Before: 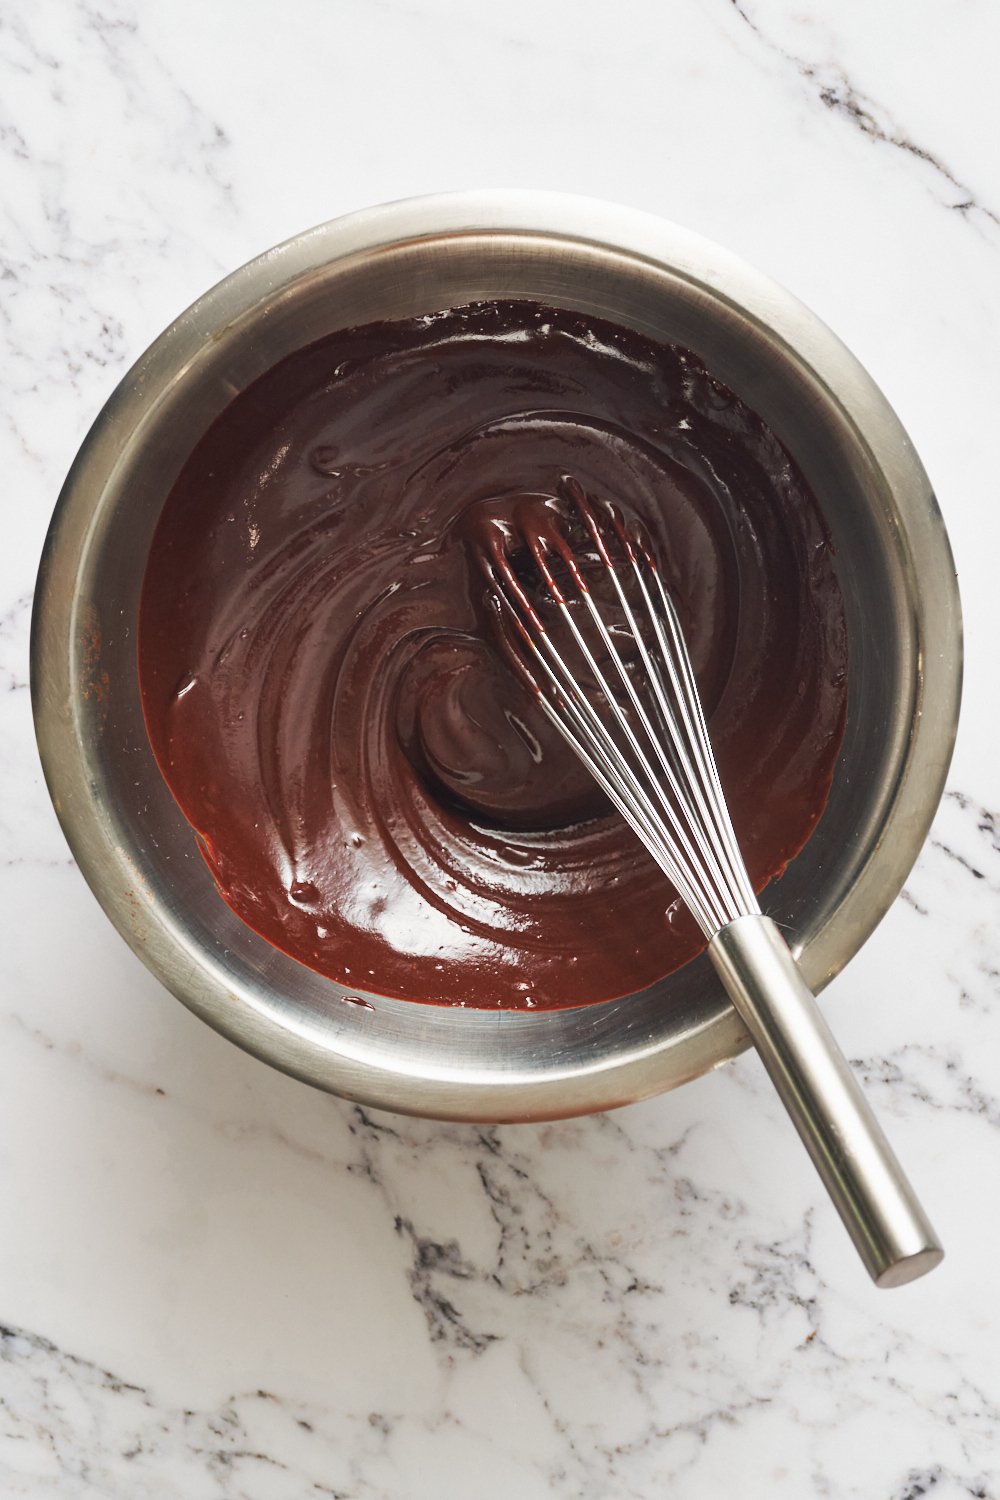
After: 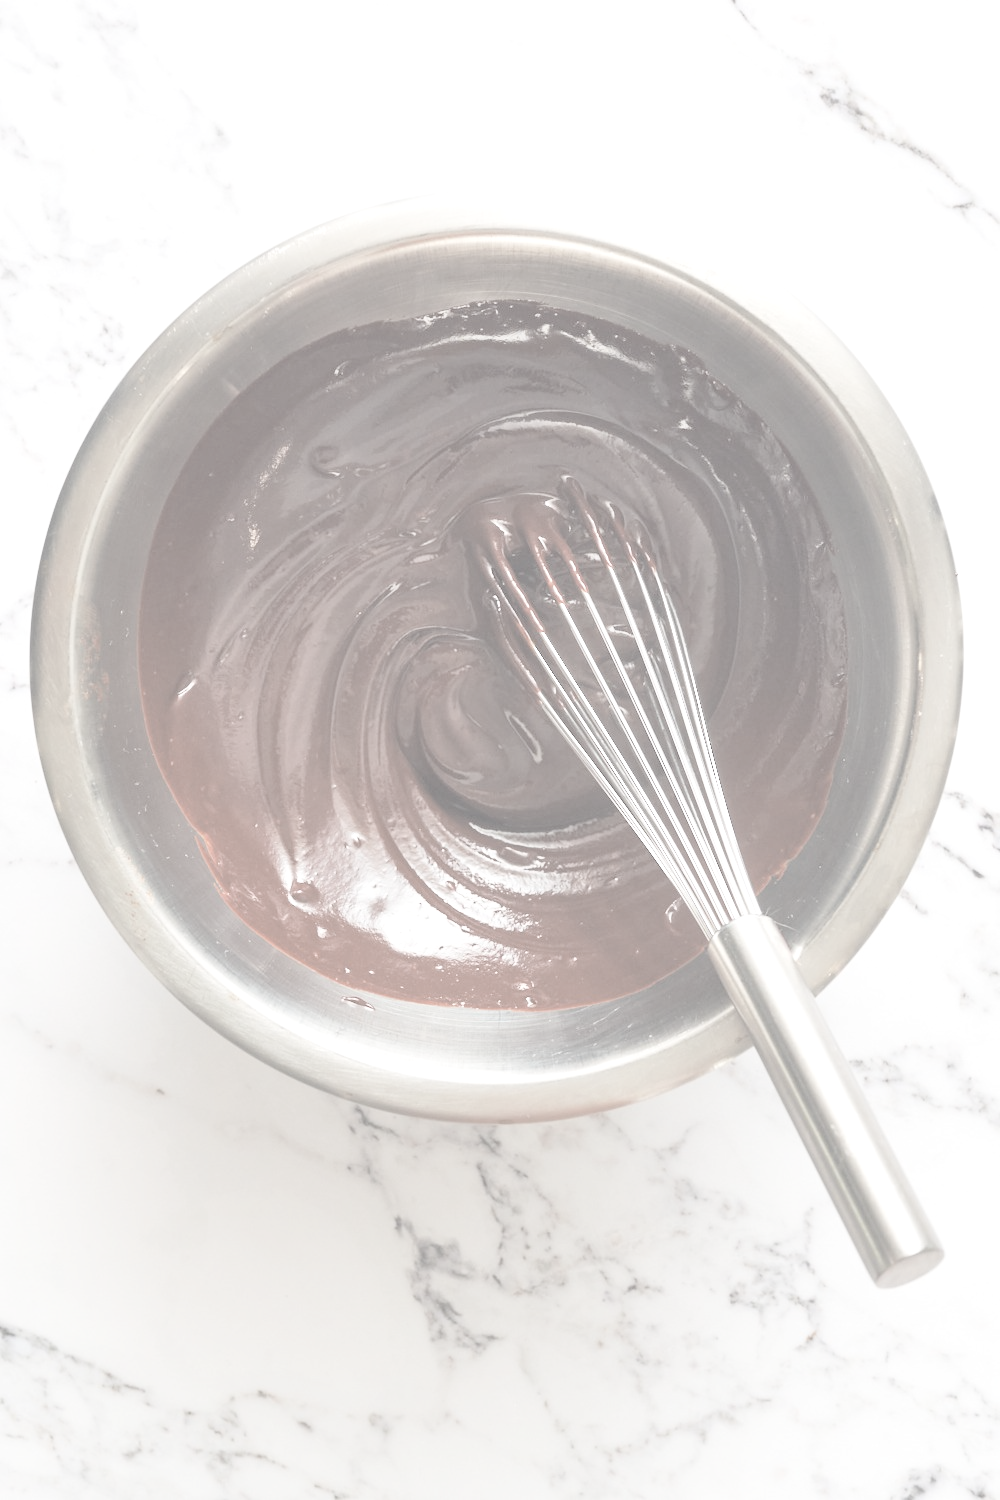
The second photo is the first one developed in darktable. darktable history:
exposure: exposure 1.137 EV, compensate highlight preservation false
contrast brightness saturation: contrast -0.32, brightness 0.75, saturation -0.78
